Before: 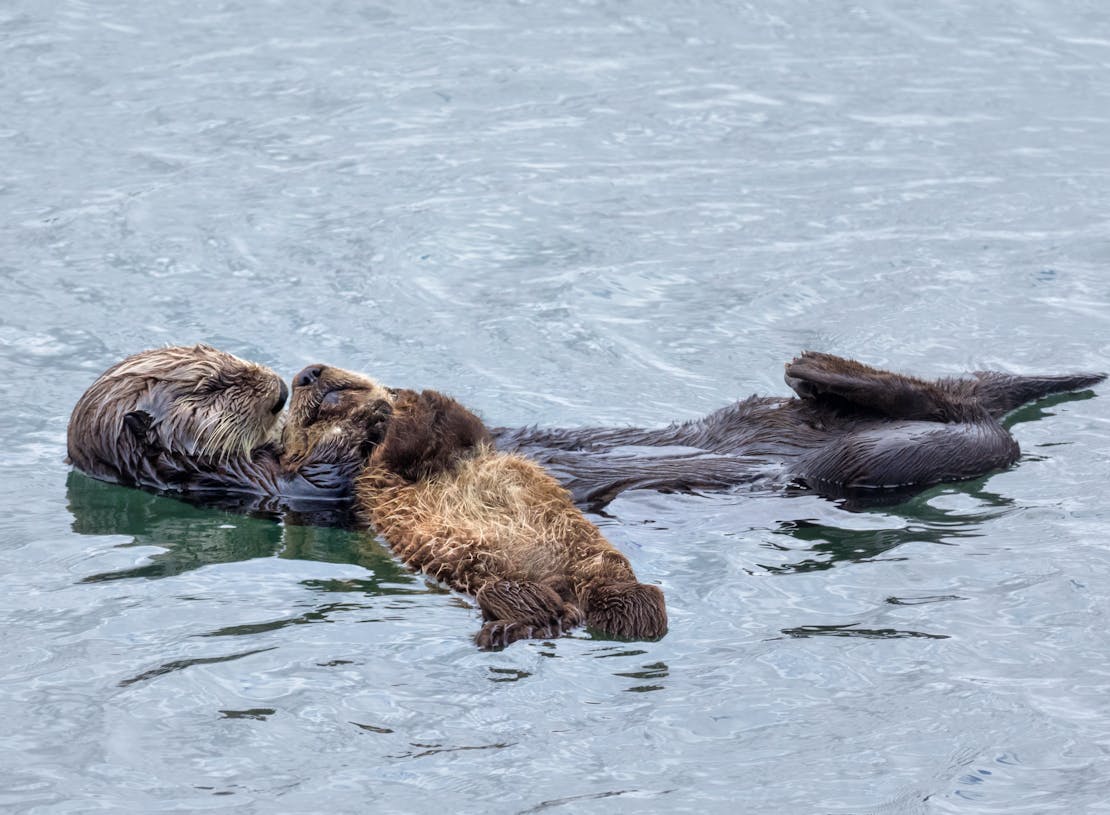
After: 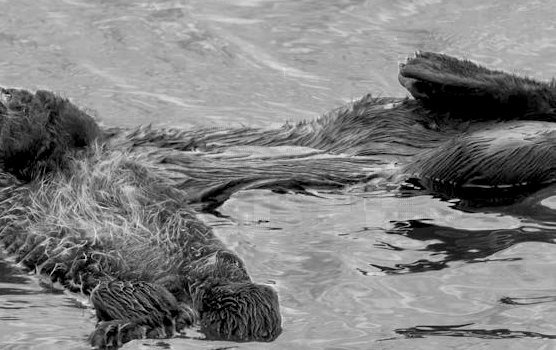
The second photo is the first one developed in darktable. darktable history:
crop: left 34.789%, top 36.855%, right 15.089%, bottom 20.078%
color zones: curves: ch0 [(0.002, 0.589) (0.107, 0.484) (0.146, 0.249) (0.217, 0.352) (0.309, 0.525) (0.39, 0.404) (0.455, 0.169) (0.597, 0.055) (0.724, 0.212) (0.775, 0.691) (0.869, 0.571) (1, 0.587)]; ch1 [(0, 0) (0.143, 0) (0.286, 0) (0.429, 0) (0.571, 0) (0.714, 0) (0.857, 0)]
color balance rgb: global offset › luminance -0.862%, perceptual saturation grading › global saturation 20%, perceptual saturation grading › highlights -50.291%, perceptual saturation grading › shadows 30.807%
